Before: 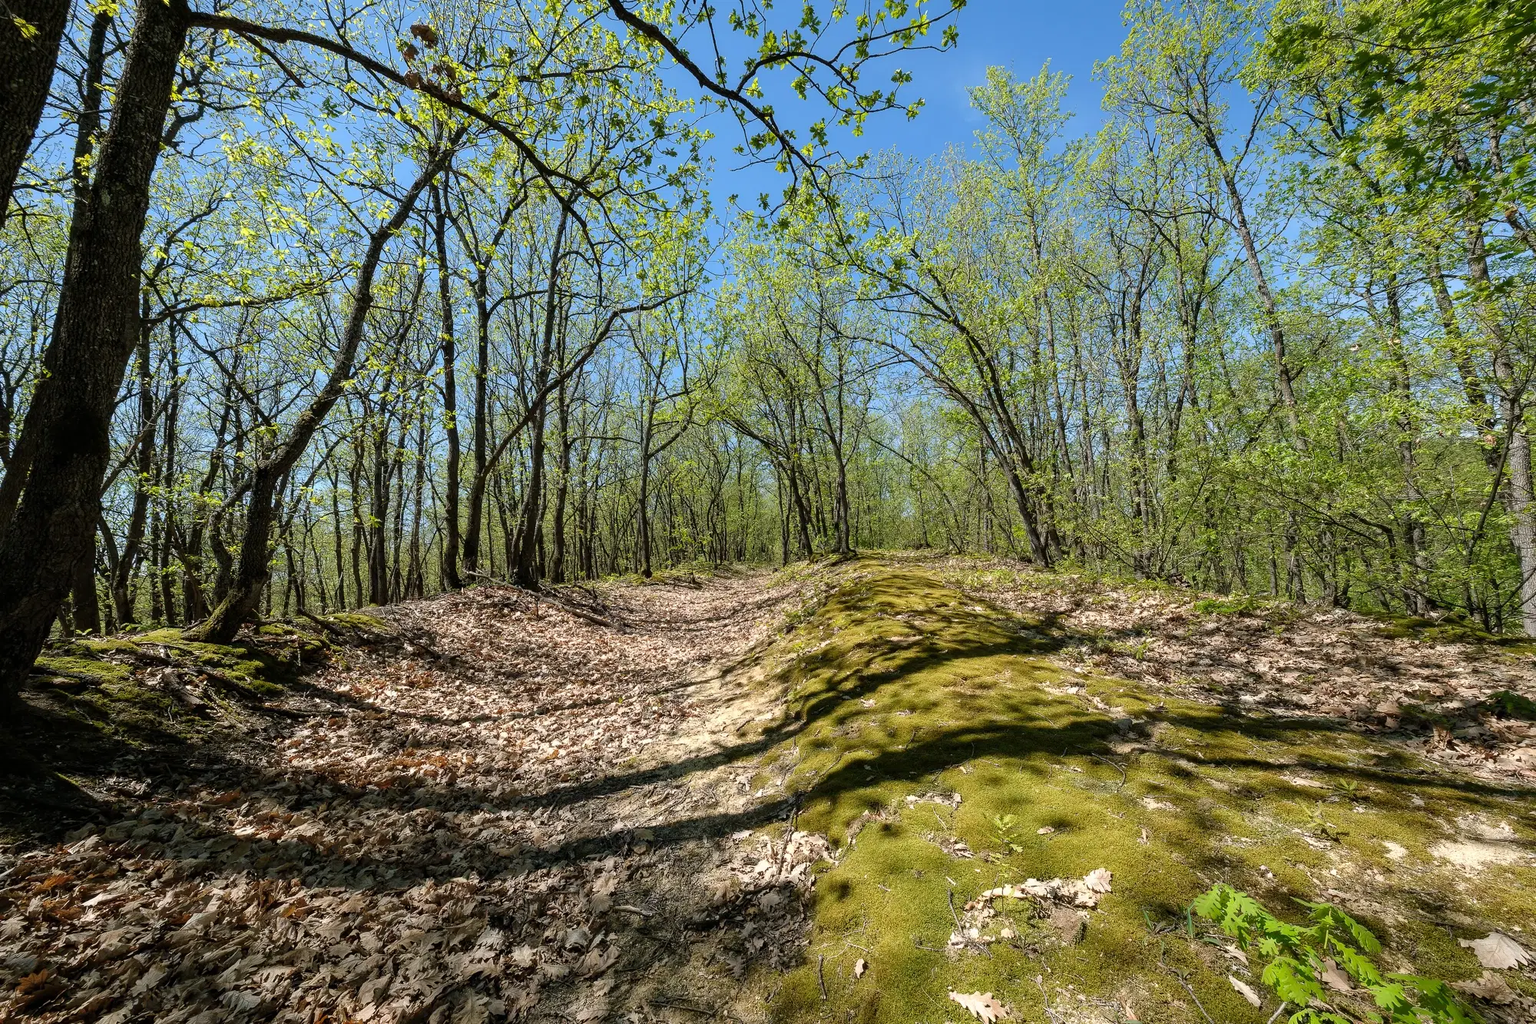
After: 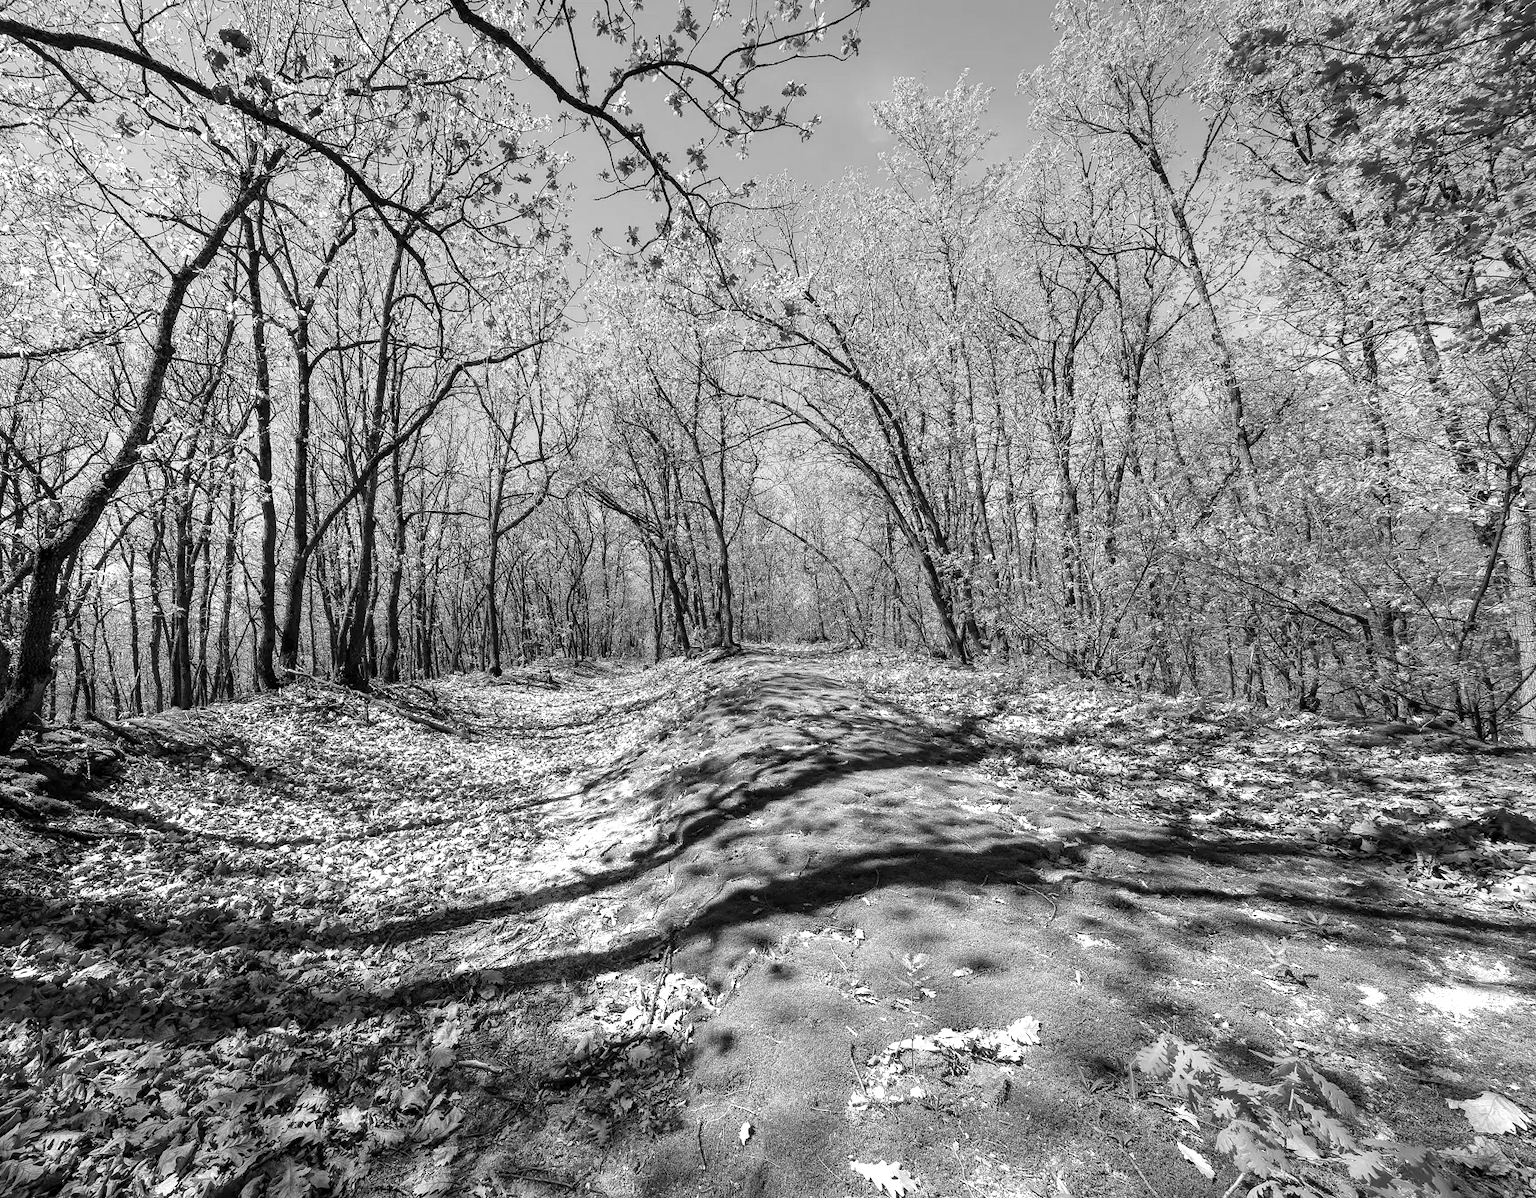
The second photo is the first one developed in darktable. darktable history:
monochrome: on, module defaults
crop and rotate: left 14.584%
exposure: black level correction 0.001, exposure 0.5 EV, compensate exposure bias true, compensate highlight preservation false
